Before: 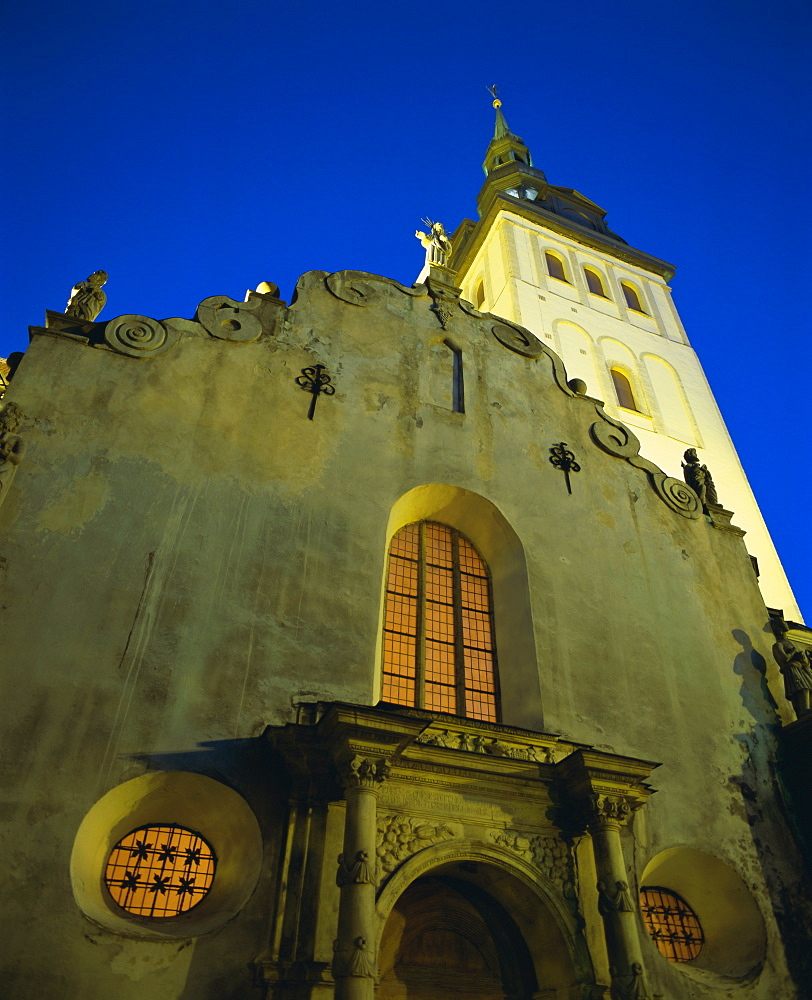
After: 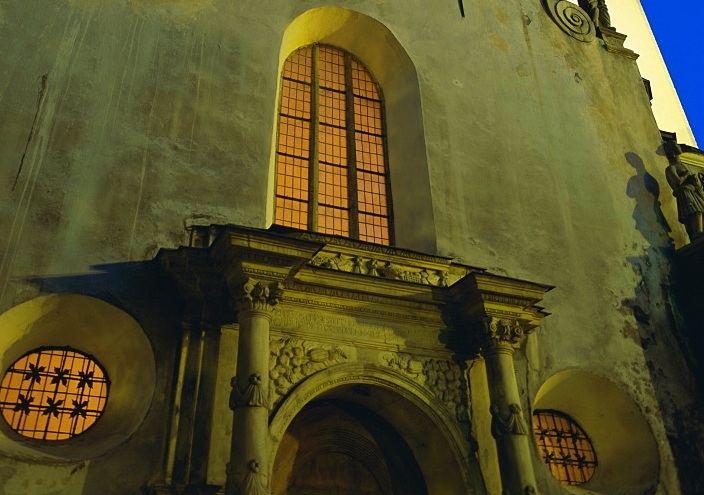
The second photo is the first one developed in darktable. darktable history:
tone equalizer: on, module defaults
crop and rotate: left 13.258%, top 47.731%, bottom 2.748%
exposure: exposure -0.043 EV, compensate highlight preservation false
